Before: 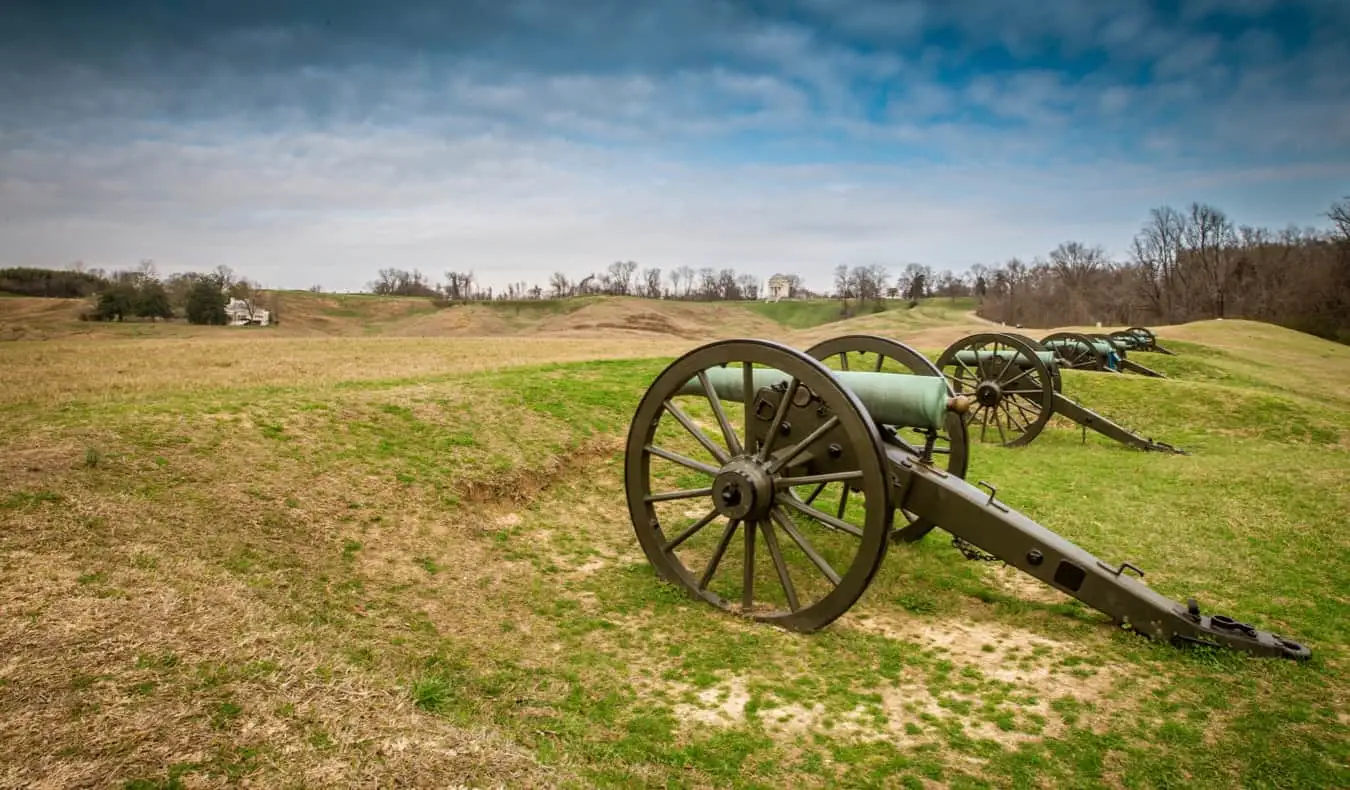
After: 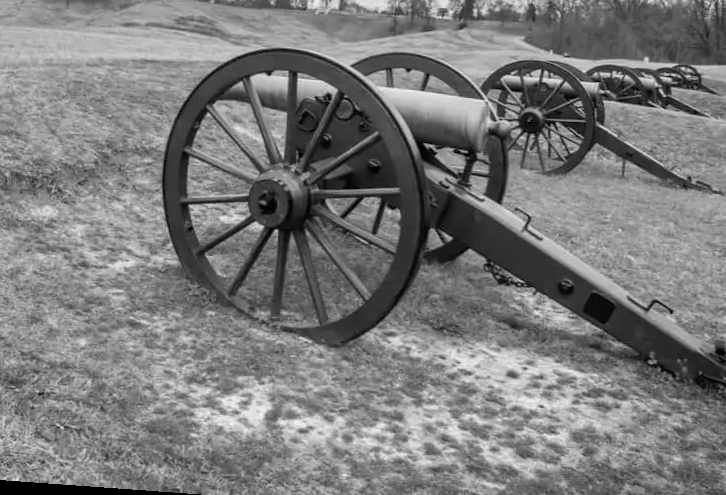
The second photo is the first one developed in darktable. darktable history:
crop: left 34.479%, top 38.822%, right 13.718%, bottom 5.172%
rotate and perspective: rotation 4.1°, automatic cropping off
monochrome: a 32, b 64, size 2.3
